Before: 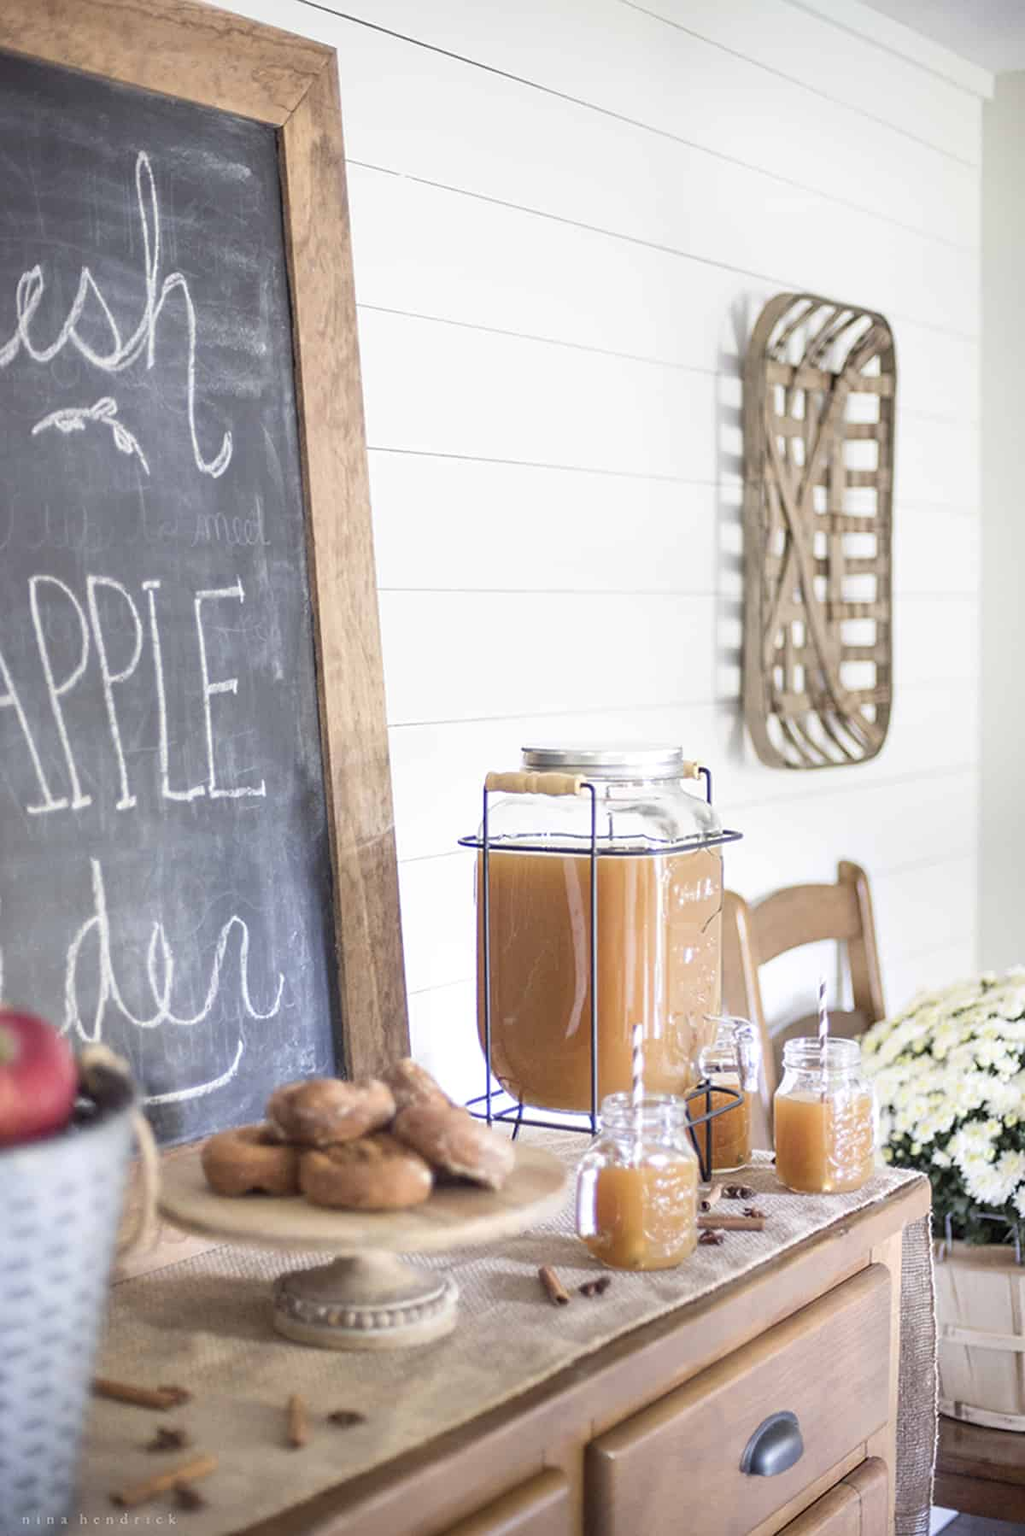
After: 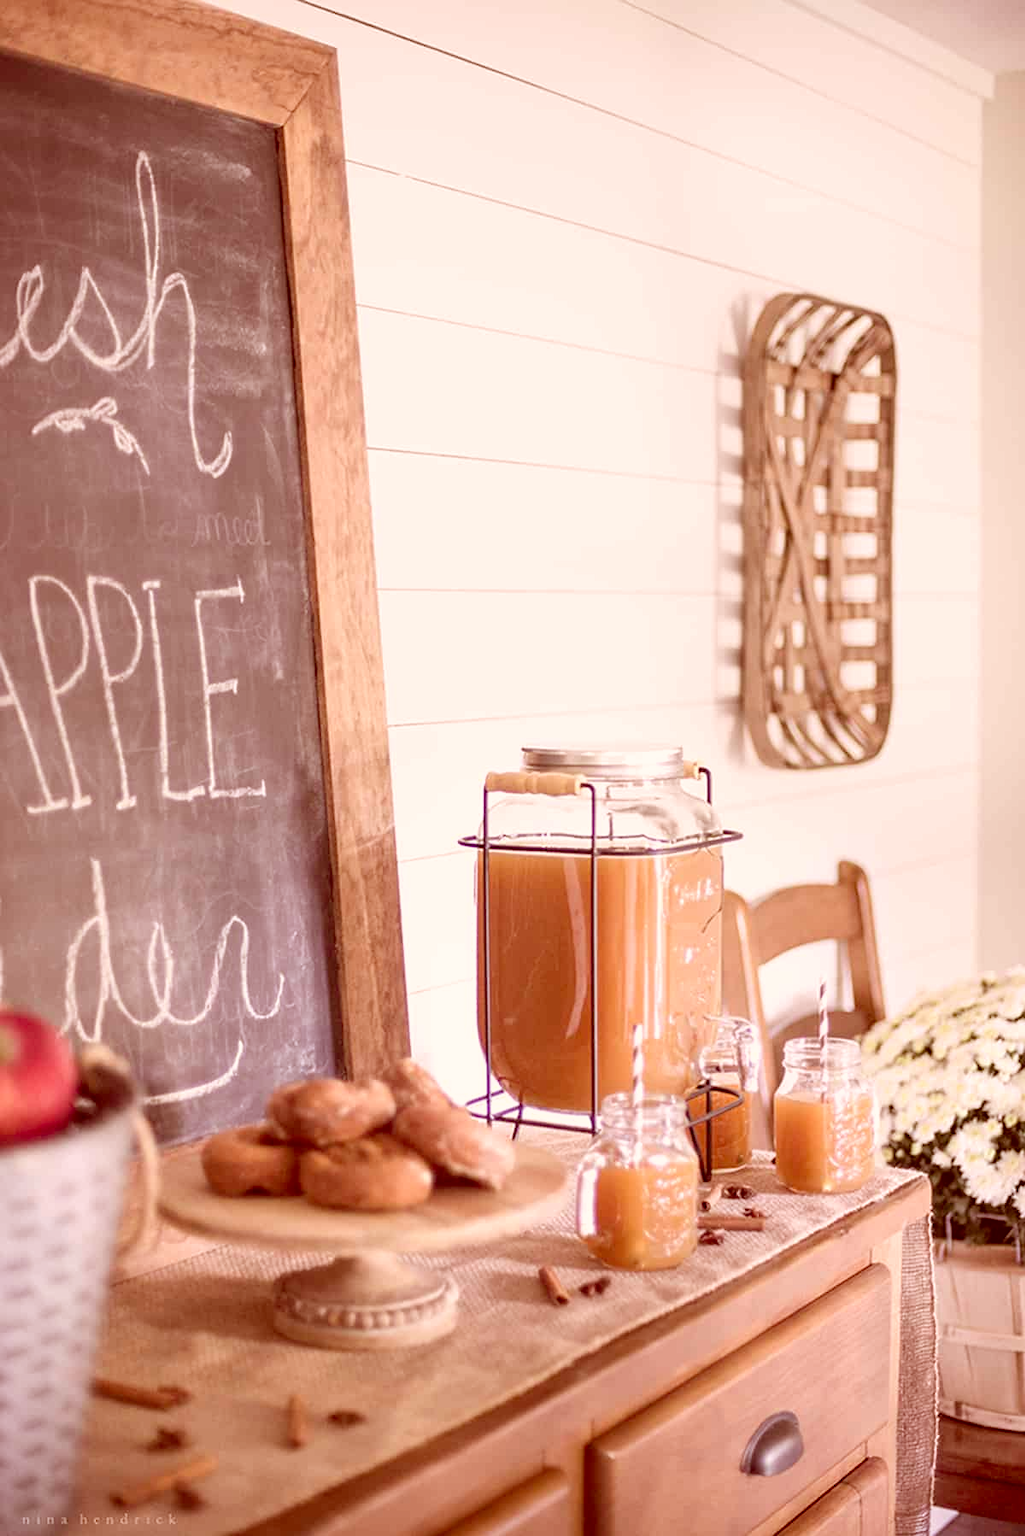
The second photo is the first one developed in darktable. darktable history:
color correction: highlights a* 9.14, highlights b* 8.67, shadows a* 39.78, shadows b* 39.81, saturation 0.818
